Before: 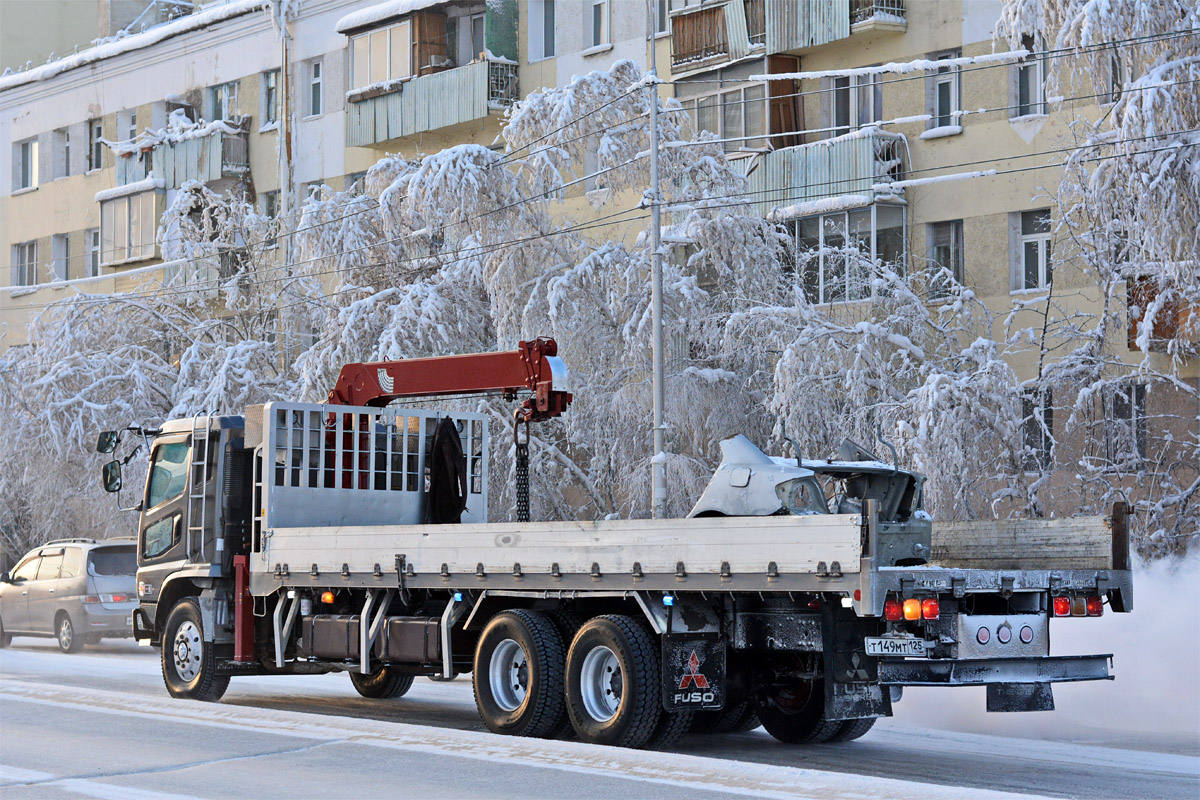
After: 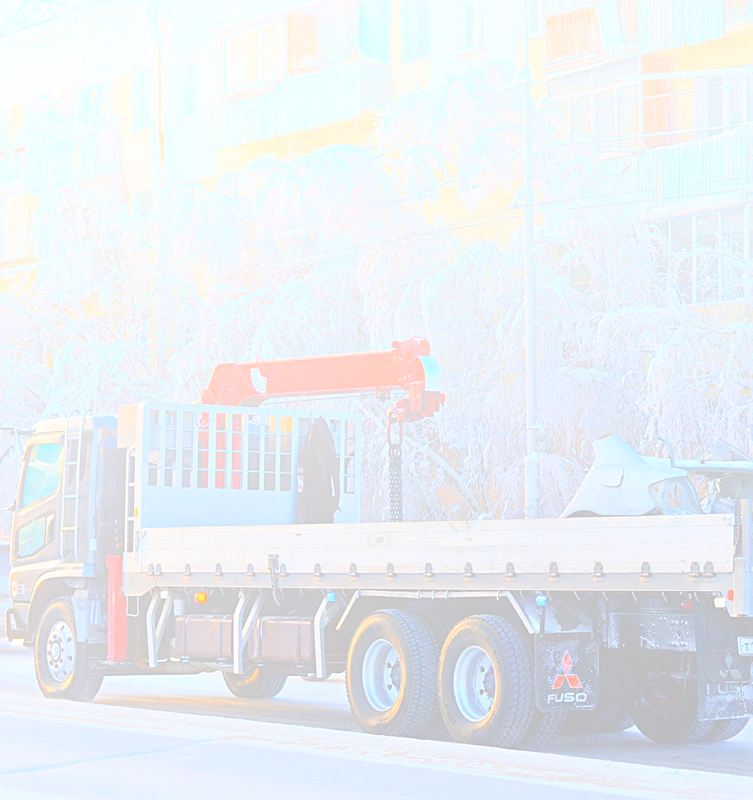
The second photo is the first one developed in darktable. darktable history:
crop: left 10.644%, right 26.528%
bloom: size 70%, threshold 25%, strength 70%
sharpen: on, module defaults
